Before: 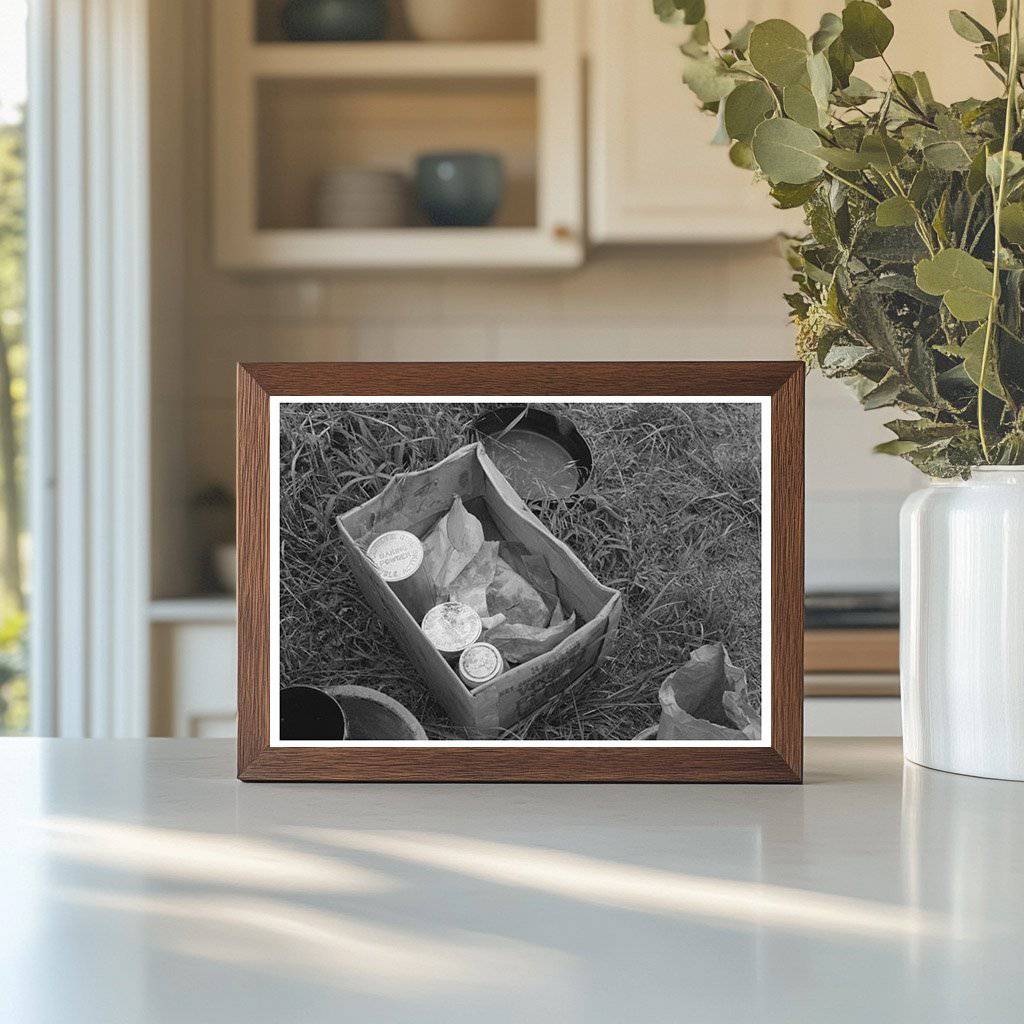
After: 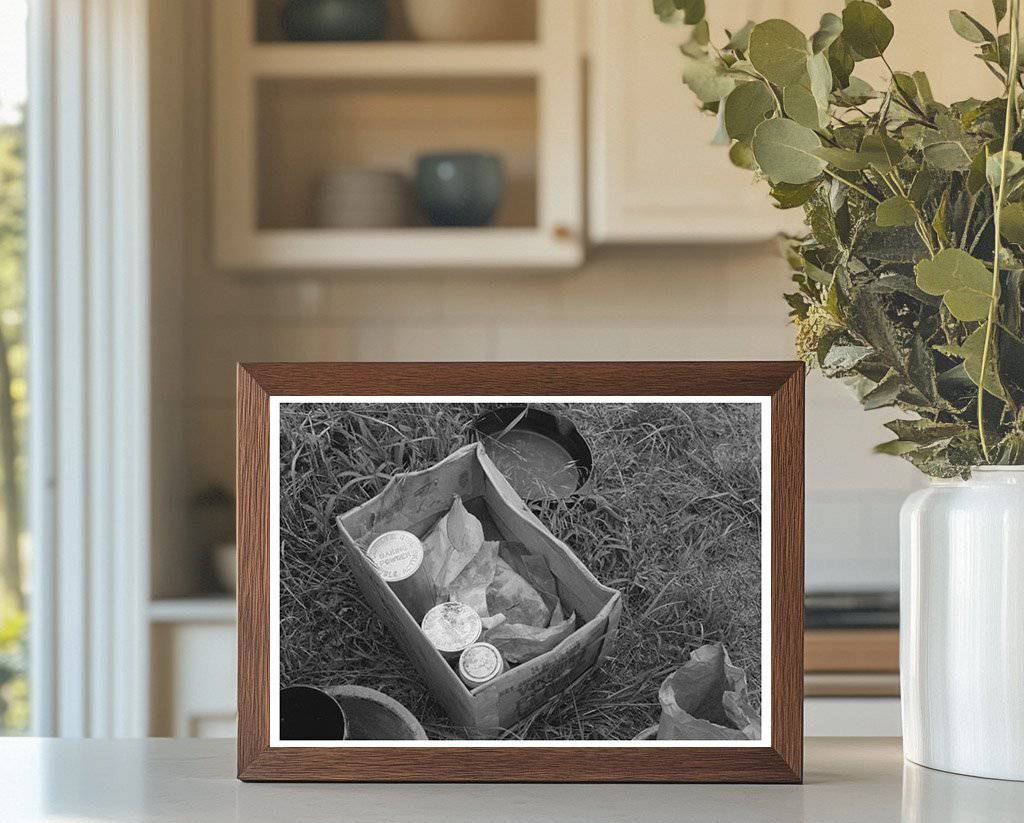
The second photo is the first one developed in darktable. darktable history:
crop: bottom 19.564%
